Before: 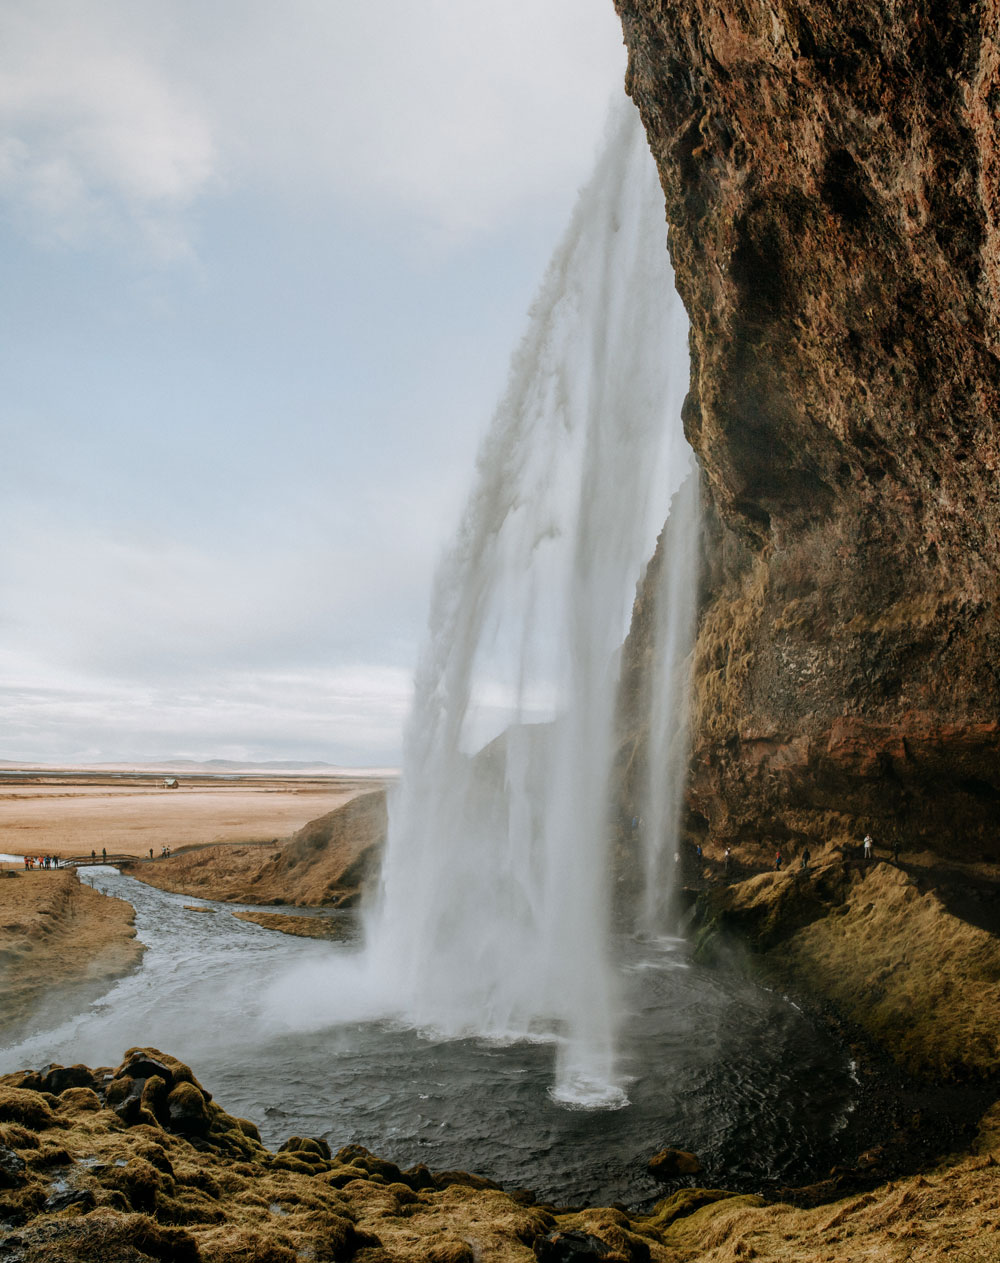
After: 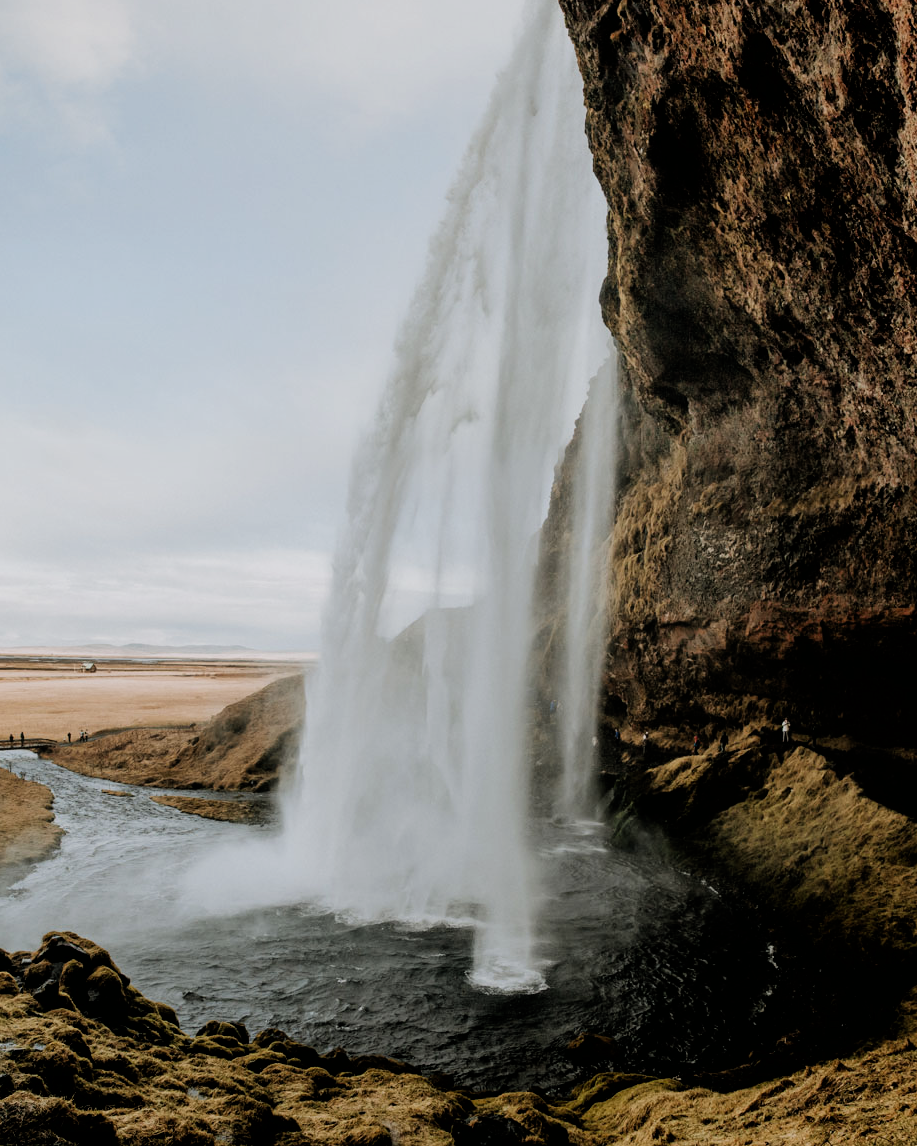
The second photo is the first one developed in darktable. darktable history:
filmic rgb: black relative exposure -5 EV, white relative exposure 3.5 EV, hardness 3.19, contrast 1.2, highlights saturation mix -30%
crop and rotate: left 8.262%, top 9.226%
